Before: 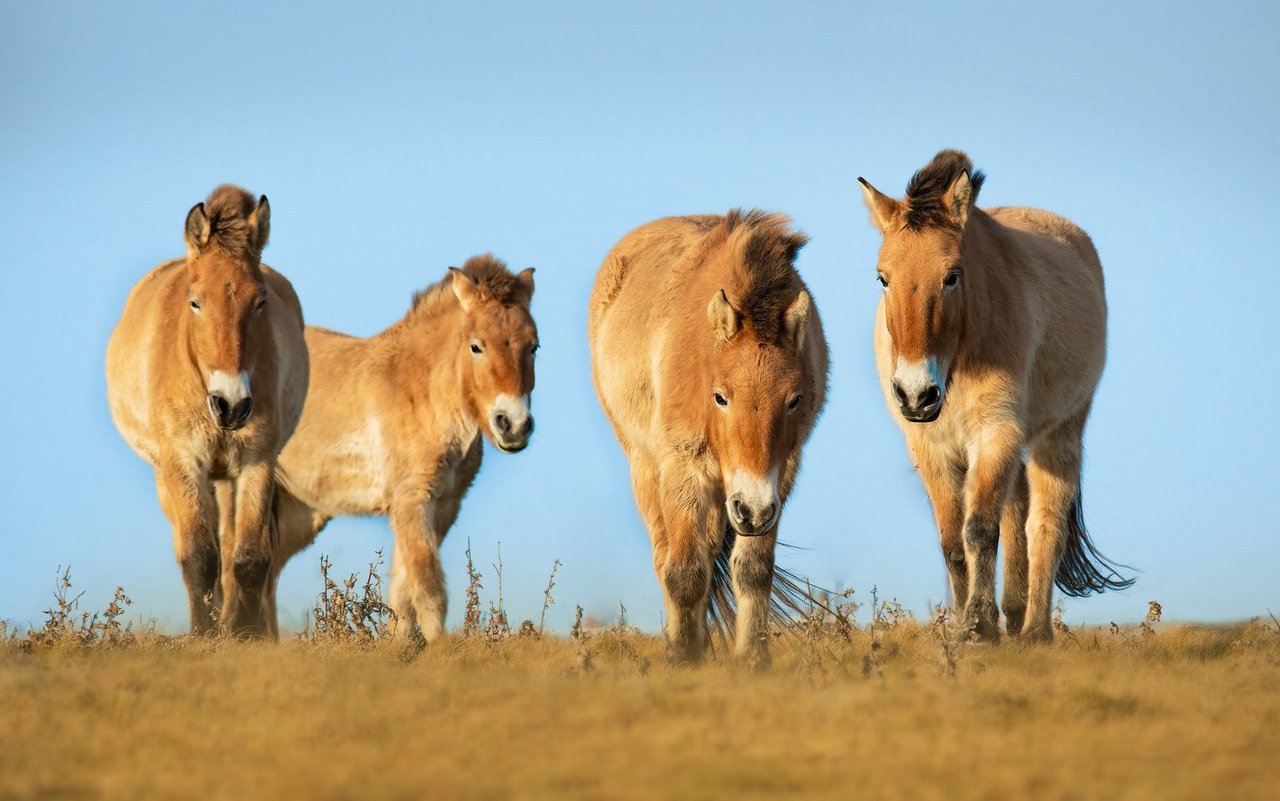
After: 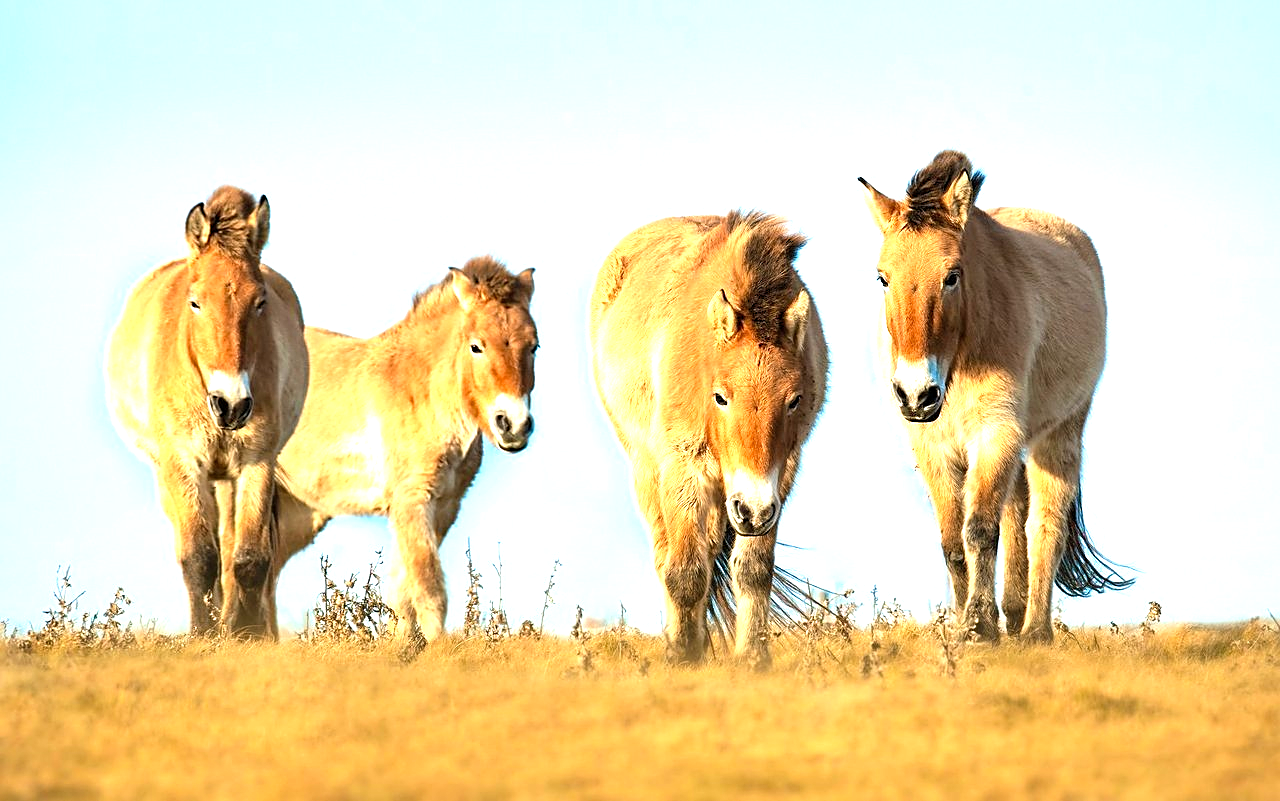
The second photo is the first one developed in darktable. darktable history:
levels: levels [0, 0.352, 0.703]
sharpen: amount 0.497
